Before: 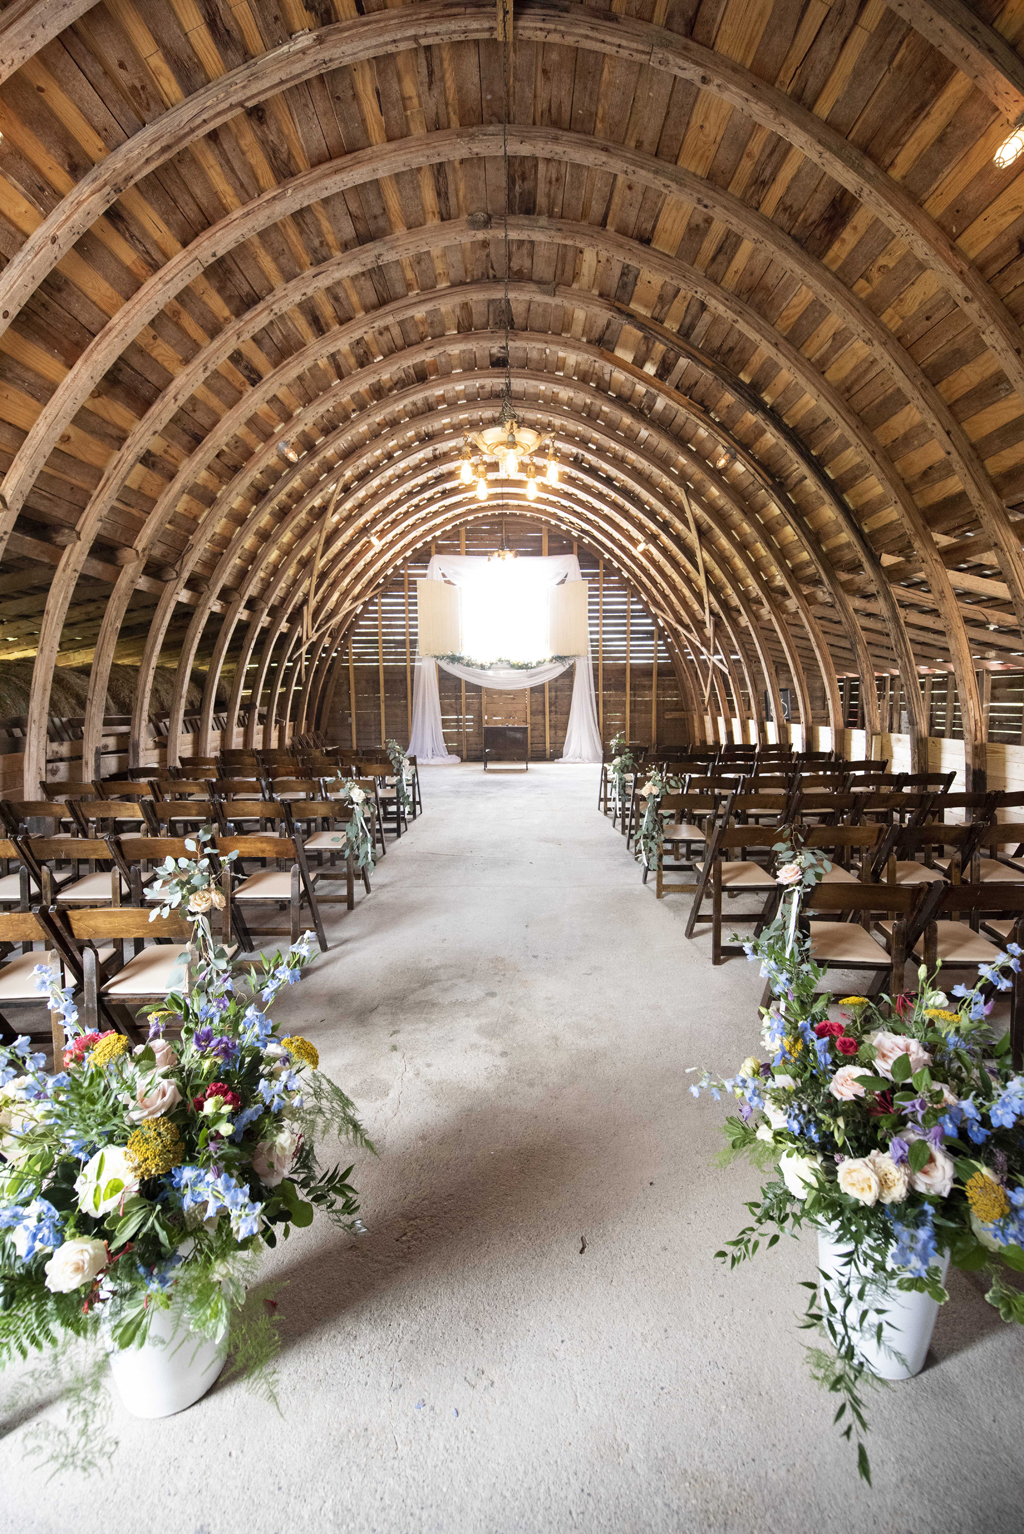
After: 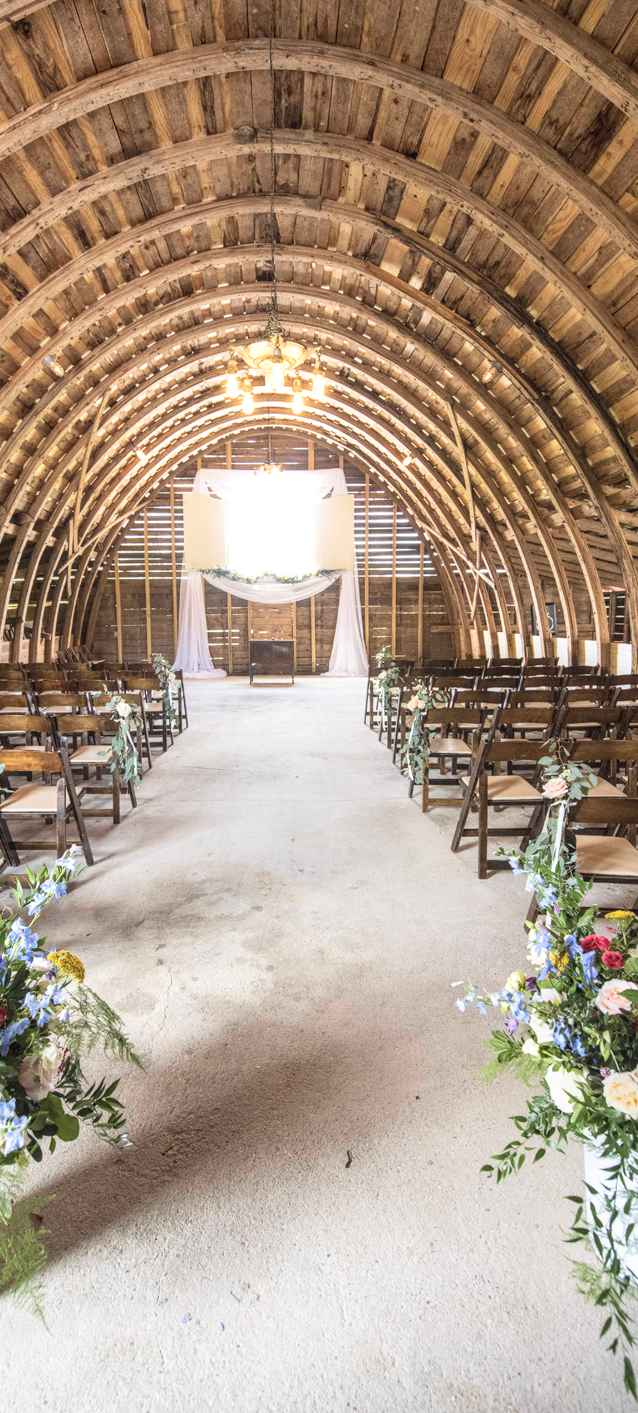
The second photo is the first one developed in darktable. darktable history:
local contrast: highlights 0%, shadows 0%, detail 133%
velvia: on, module defaults
tone equalizer: on, module defaults
crop and rotate: left 22.918%, top 5.629%, right 14.711%, bottom 2.247%
contrast brightness saturation: contrast 0.14, brightness 0.21
